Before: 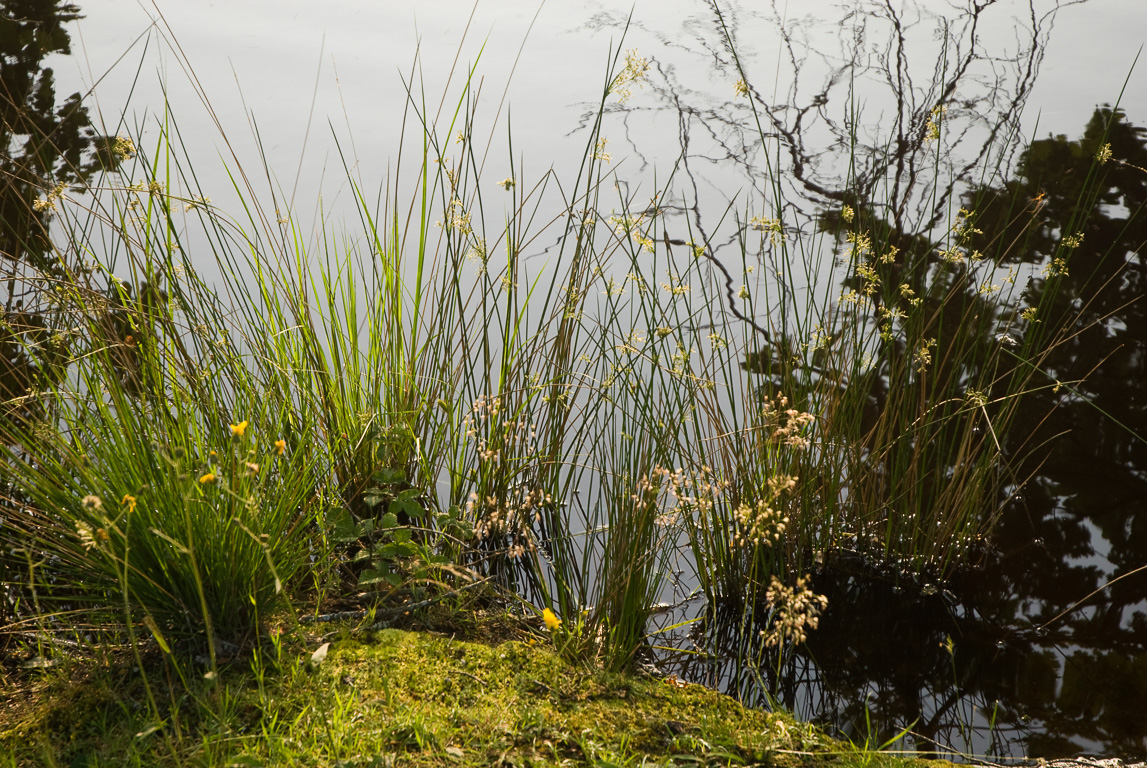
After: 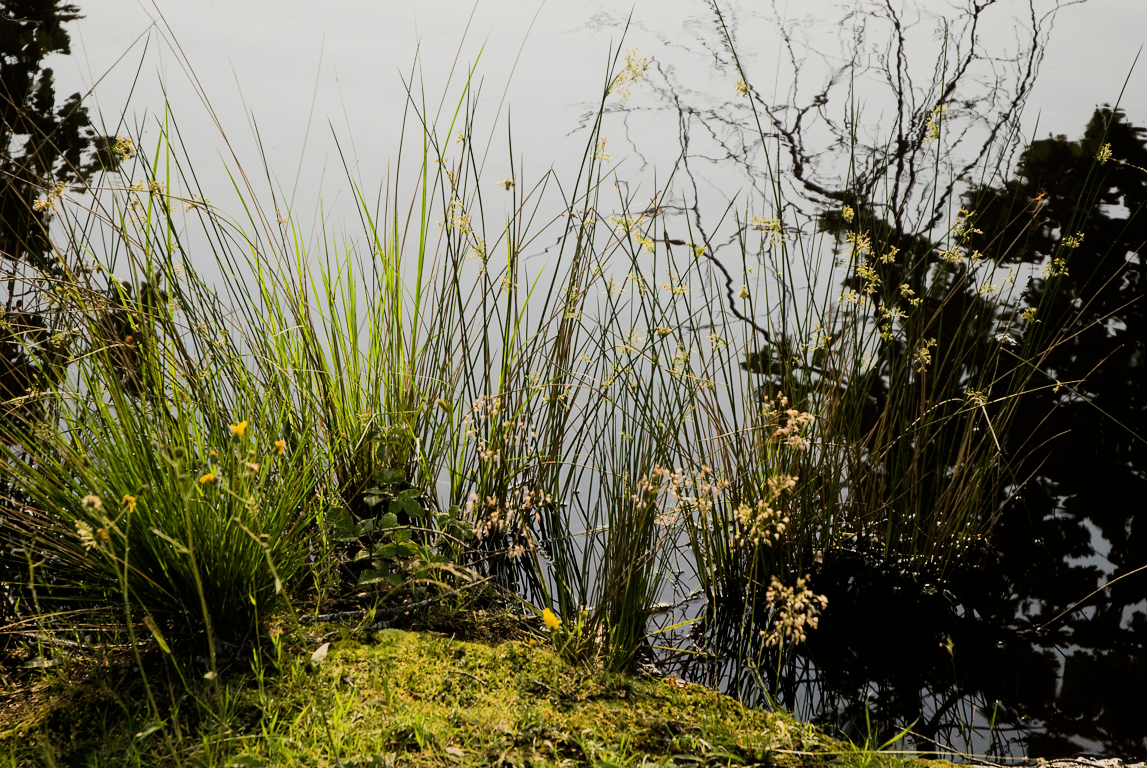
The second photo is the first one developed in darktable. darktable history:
exposure: black level correction 0.001, exposure 0.14 EV, compensate highlight preservation false
filmic rgb: black relative exposure -7.65 EV, white relative exposure 4.56 EV, hardness 3.61, contrast 1.25
